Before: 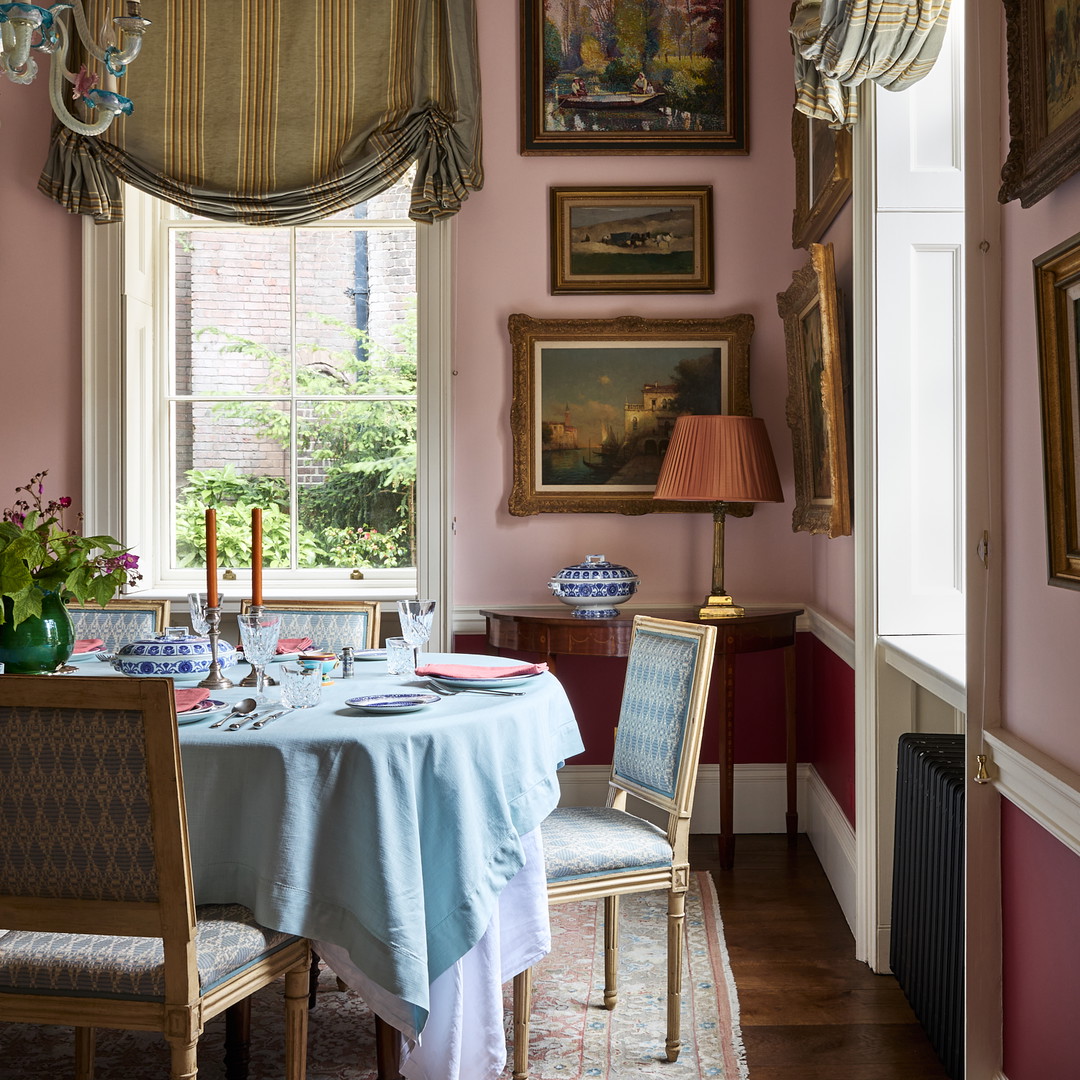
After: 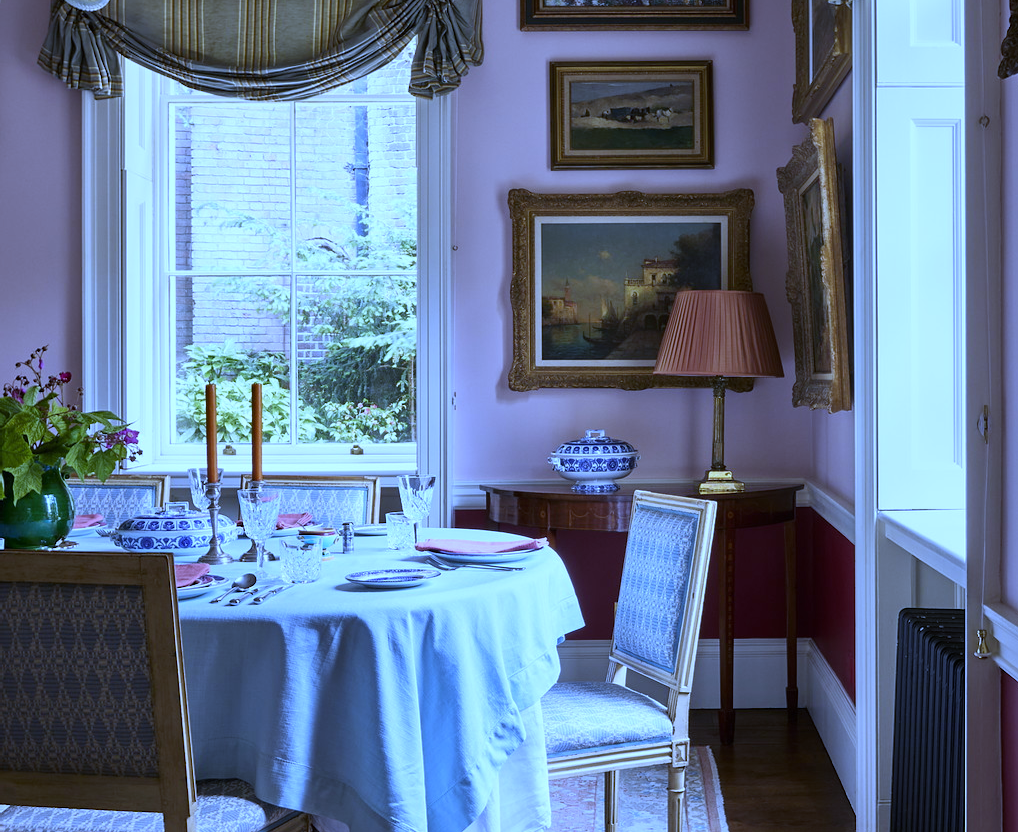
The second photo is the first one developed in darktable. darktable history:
crop and rotate: angle 0.03°, top 11.643%, right 5.651%, bottom 11.189%
white balance: red 0.766, blue 1.537
